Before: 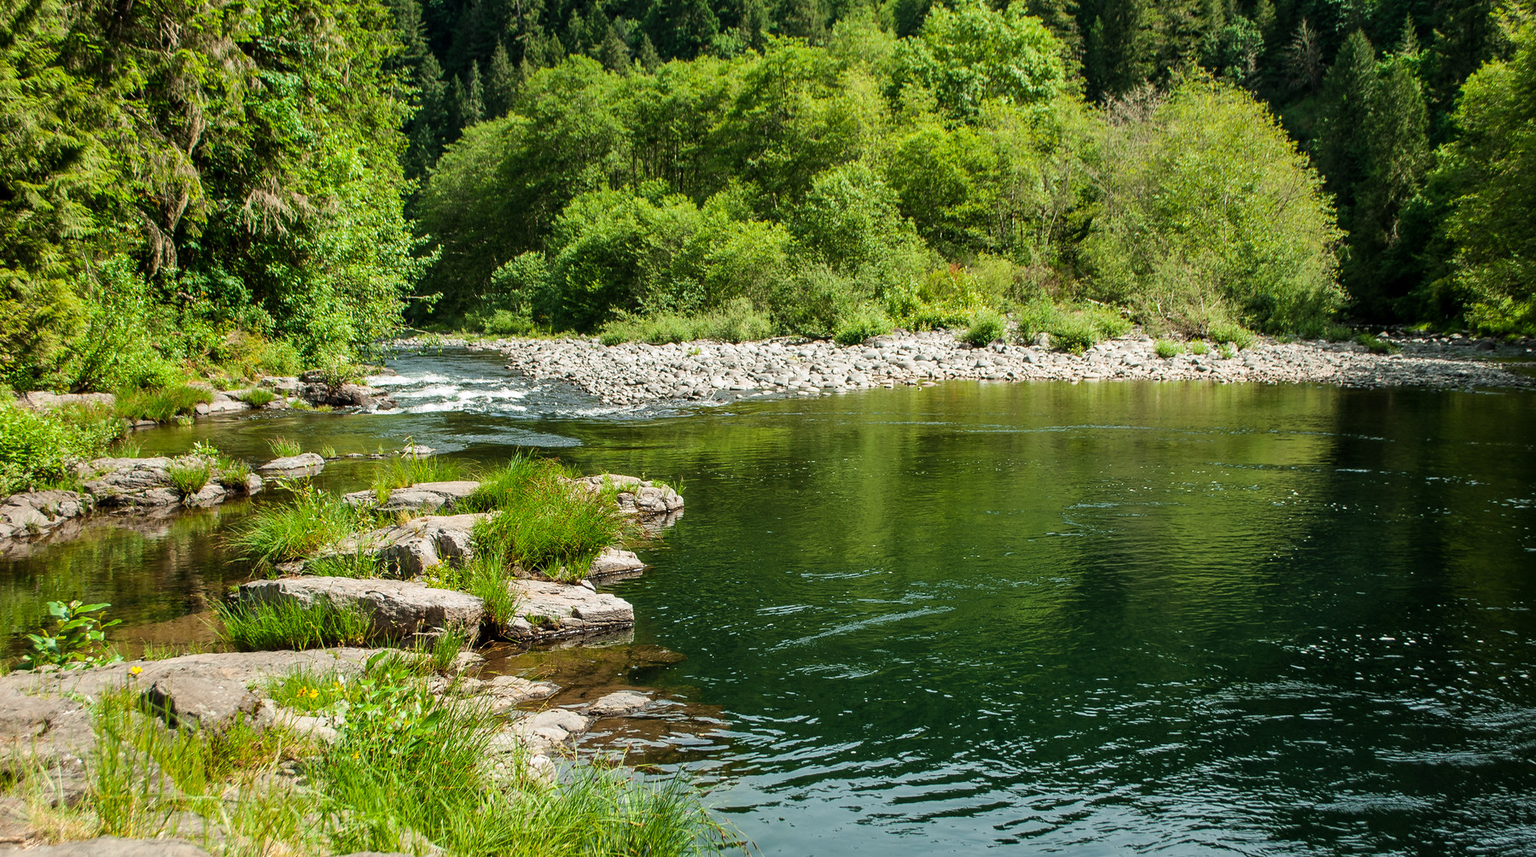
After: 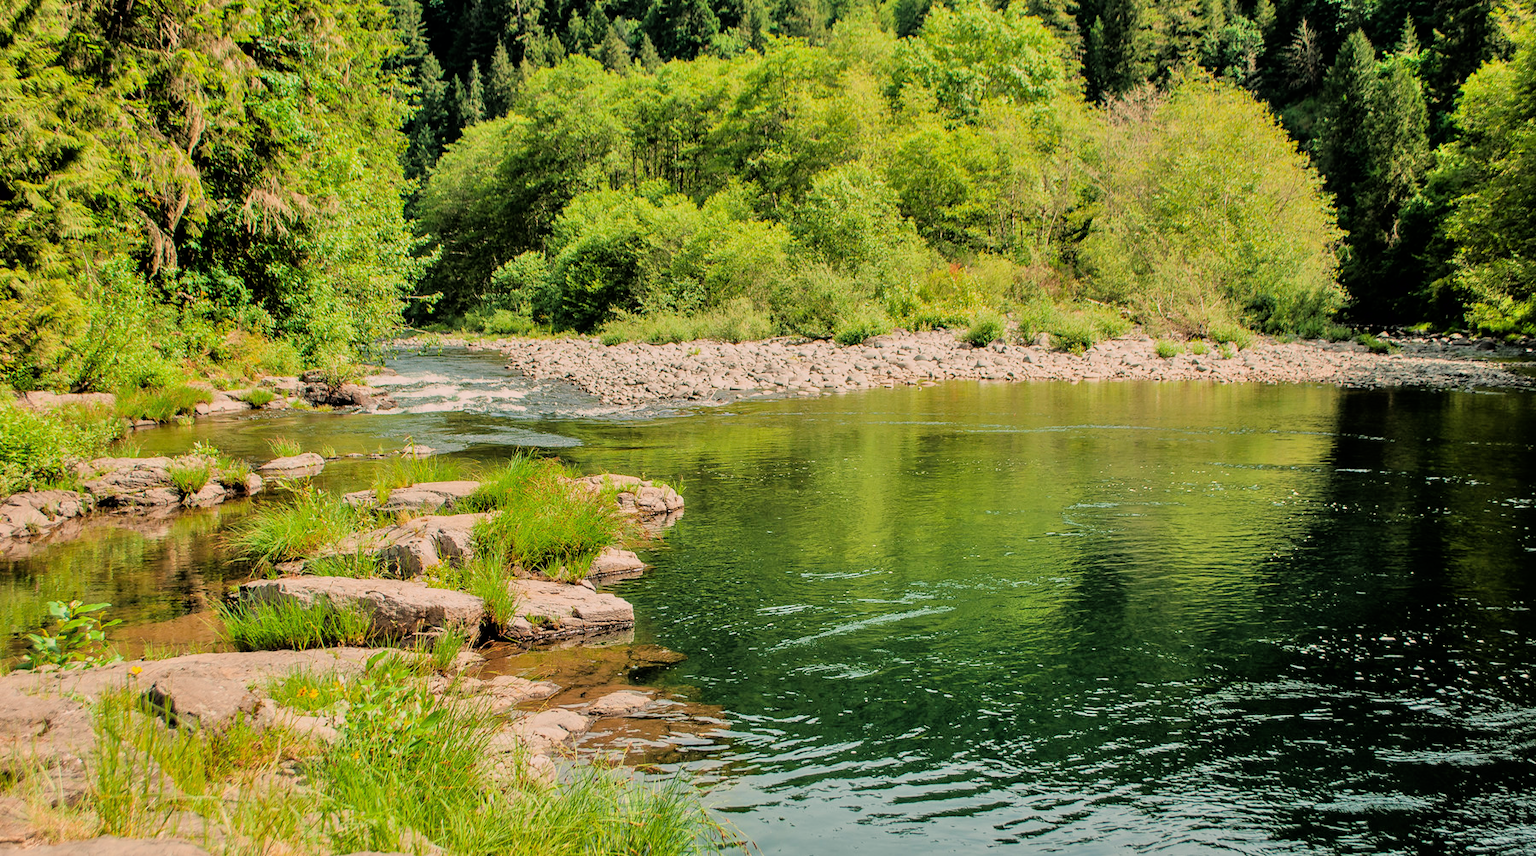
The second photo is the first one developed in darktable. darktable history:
filmic rgb: black relative exposure -7.65 EV, white relative exposure 4.56 EV, hardness 3.61, color science v6 (2022)
tone equalizer: -7 EV 0.15 EV, -6 EV 0.6 EV, -5 EV 1.15 EV, -4 EV 1.33 EV, -3 EV 1.15 EV, -2 EV 0.6 EV, -1 EV 0.15 EV, mask exposure compensation -0.5 EV
white balance: red 1.127, blue 0.943
